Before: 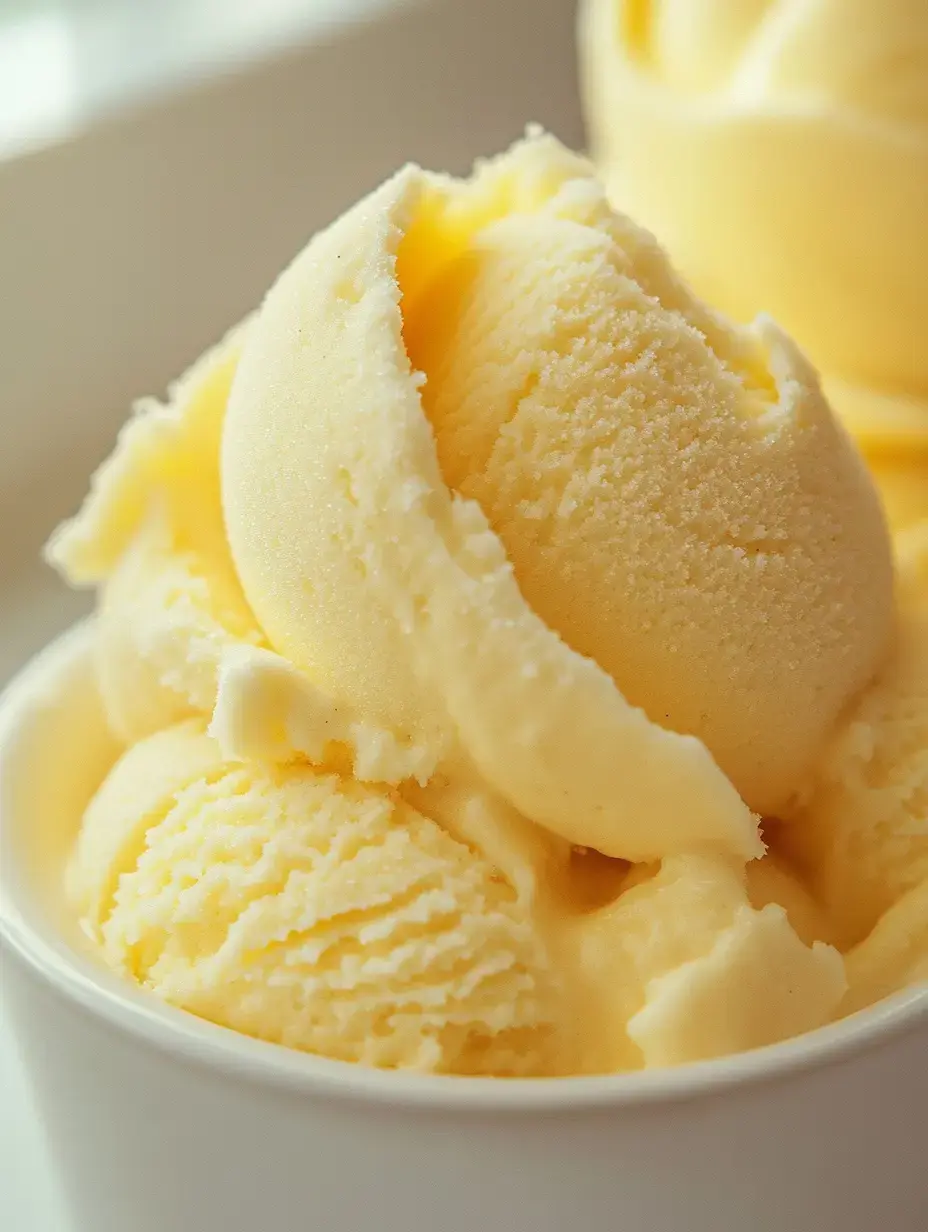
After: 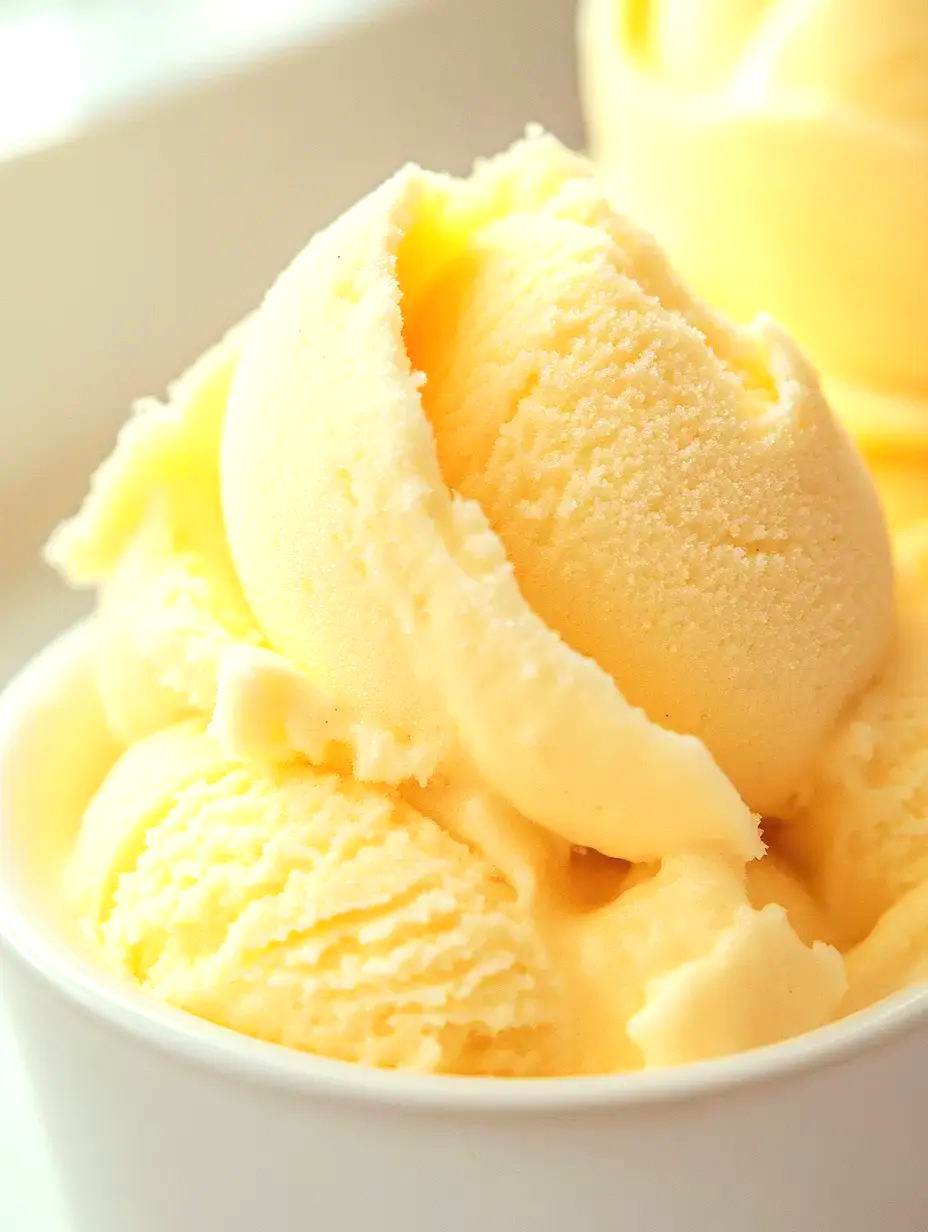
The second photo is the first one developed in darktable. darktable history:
tone equalizer: -8 EV -0.001 EV, -7 EV 0.004 EV, -6 EV -0.031 EV, -5 EV 0.011 EV, -4 EV -0.021 EV, -3 EV 0.041 EV, -2 EV -0.072 EV, -1 EV -0.291 EV, +0 EV -0.598 EV, edges refinement/feathering 500, mask exposure compensation -1.57 EV, preserve details no
exposure: exposure 1 EV, compensate highlight preservation false
